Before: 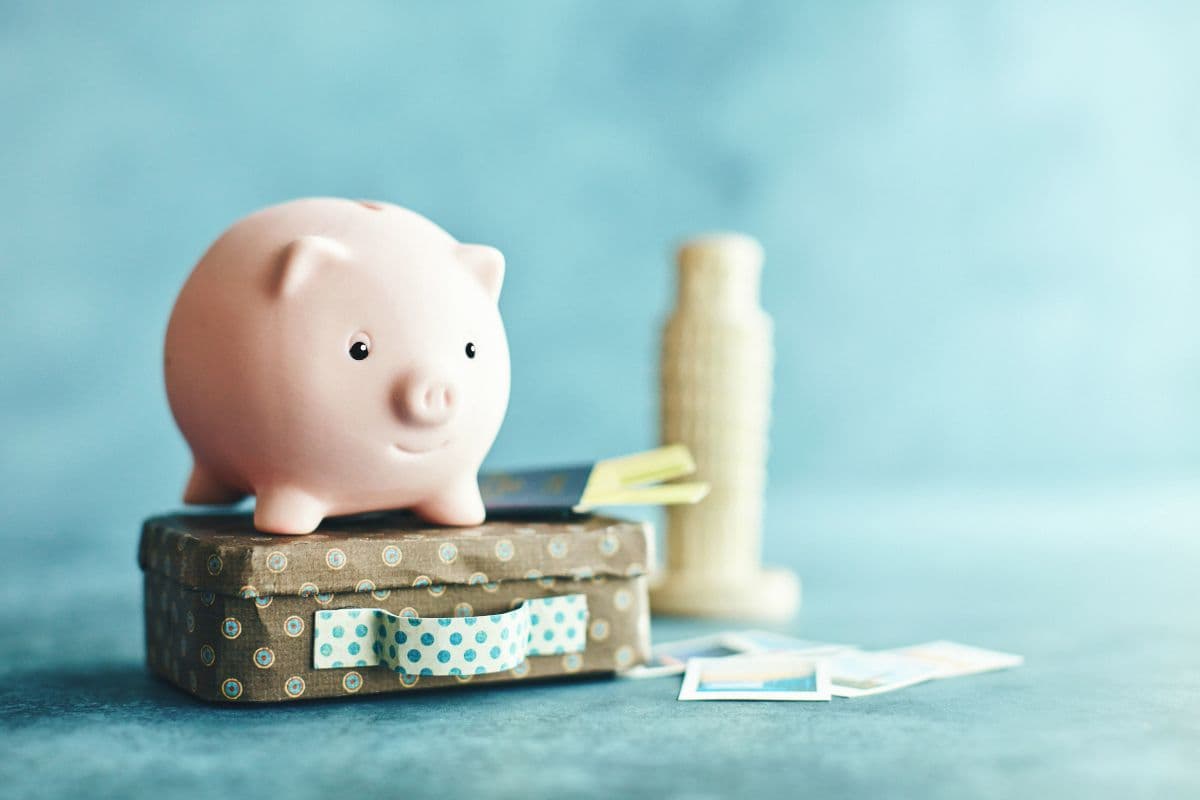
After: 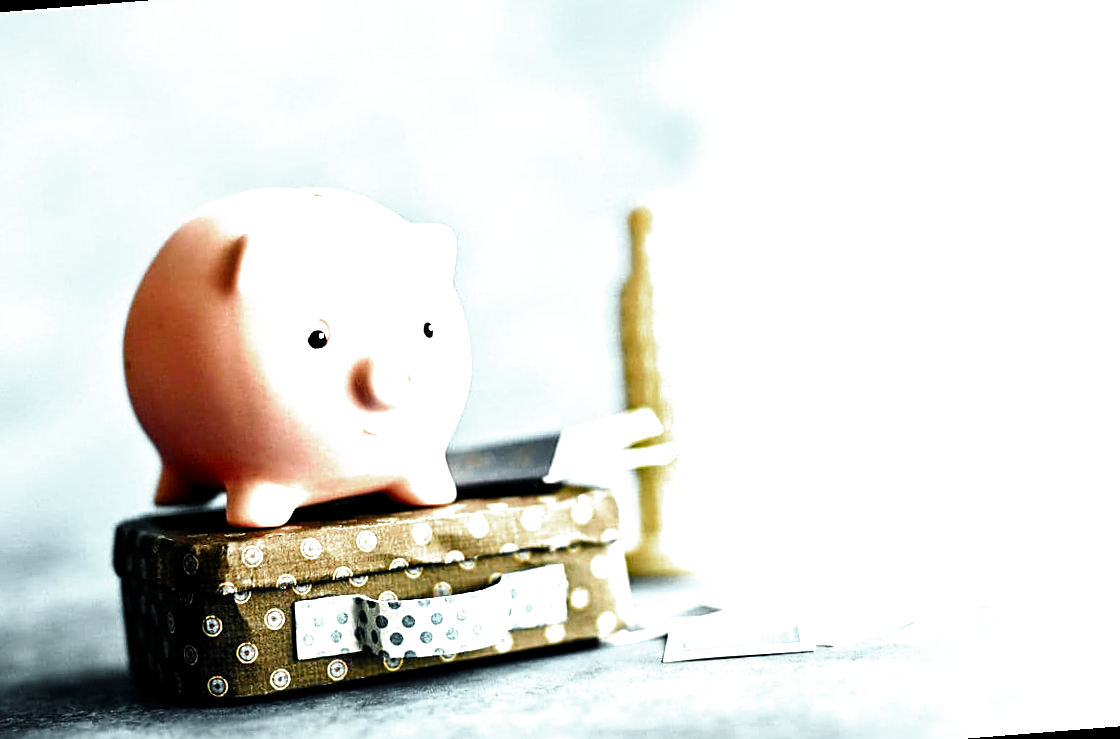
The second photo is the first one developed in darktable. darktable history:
filmic rgb: black relative exposure -8.2 EV, white relative exposure 2.2 EV, threshold 3 EV, hardness 7.11, latitude 85.74%, contrast 1.696, highlights saturation mix -4%, shadows ↔ highlights balance -2.69%, preserve chrominance no, color science v5 (2021), contrast in shadows safe, contrast in highlights safe, enable highlight reconstruction true
color balance rgb: shadows lift › luminance -20%, power › hue 72.24°, highlights gain › luminance 15%, global offset › hue 171.6°, perceptual saturation grading › highlights -15%, perceptual saturation grading › shadows 25%, global vibrance 30%, contrast 10%
sharpen: on, module defaults
levels: mode automatic, black 0.023%, white 99.97%, levels [0.062, 0.494, 0.925]
rotate and perspective: rotation -4.57°, crop left 0.054, crop right 0.944, crop top 0.087, crop bottom 0.914
color zones: curves: ch0 [(0.004, 0.388) (0.125, 0.392) (0.25, 0.404) (0.375, 0.5) (0.5, 0.5) (0.625, 0.5) (0.75, 0.5) (0.875, 0.5)]; ch1 [(0, 0.5) (0.125, 0.5) (0.25, 0.5) (0.375, 0.124) (0.524, 0.124) (0.645, 0.128) (0.789, 0.132) (0.914, 0.096) (0.998, 0.068)]
